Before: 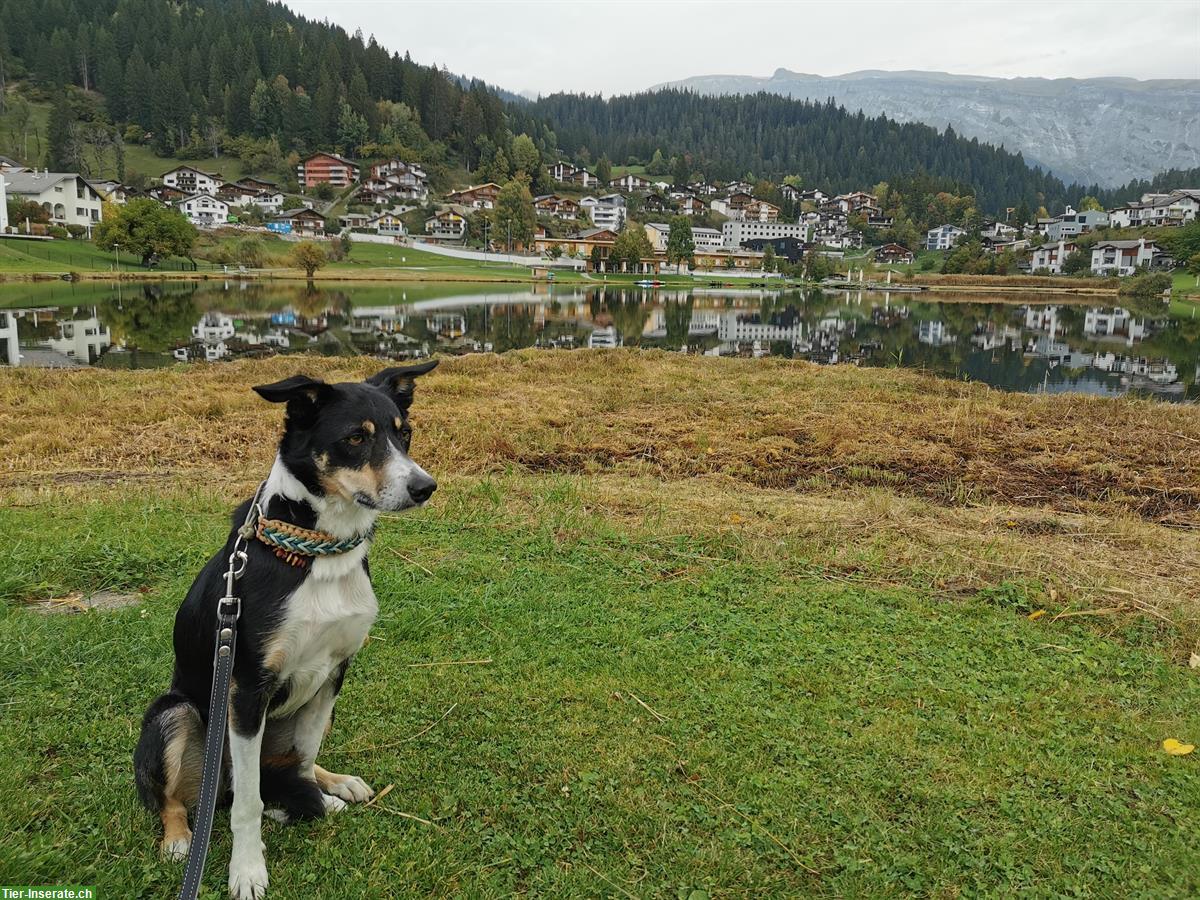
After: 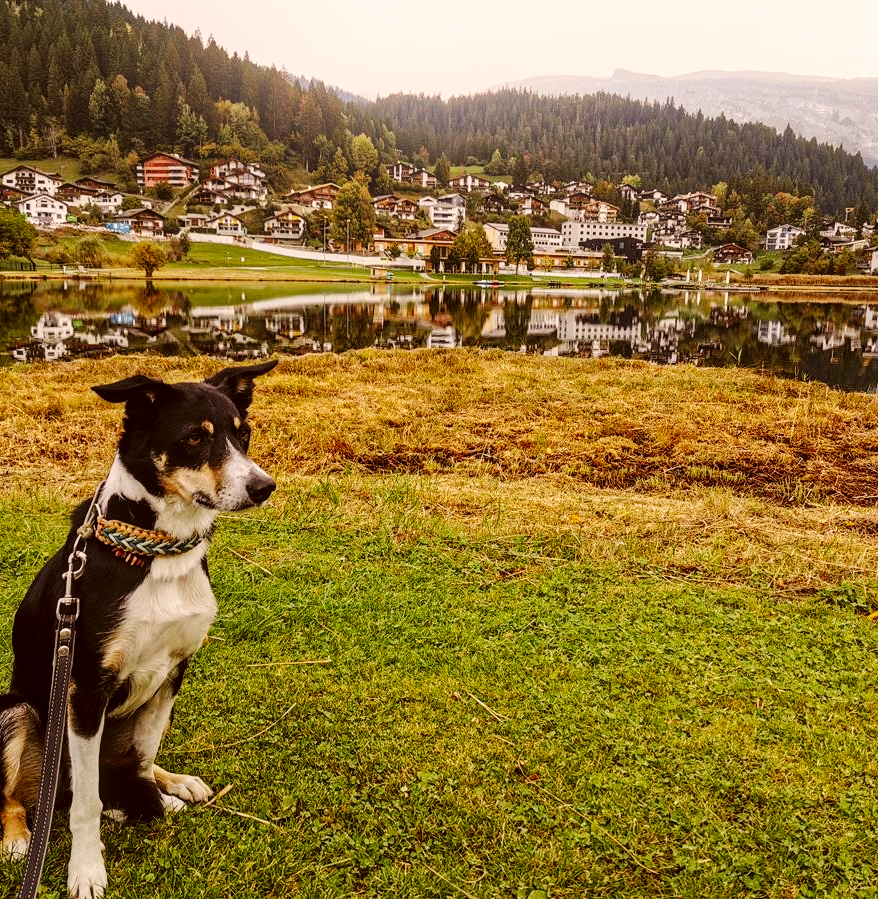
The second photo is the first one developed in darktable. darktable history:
base curve: curves: ch0 [(0, 0) (0.036, 0.025) (0.121, 0.166) (0.206, 0.329) (0.605, 0.79) (1, 1)], preserve colors none
crop: left 13.443%, right 13.31%
bloom: size 15%, threshold 97%, strength 7%
rgb levels: mode RGB, independent channels, levels [[0, 0.5, 1], [0, 0.521, 1], [0, 0.536, 1]]
color correction: highlights a* 6.27, highlights b* 8.19, shadows a* 5.94, shadows b* 7.23, saturation 0.9
local contrast: on, module defaults
